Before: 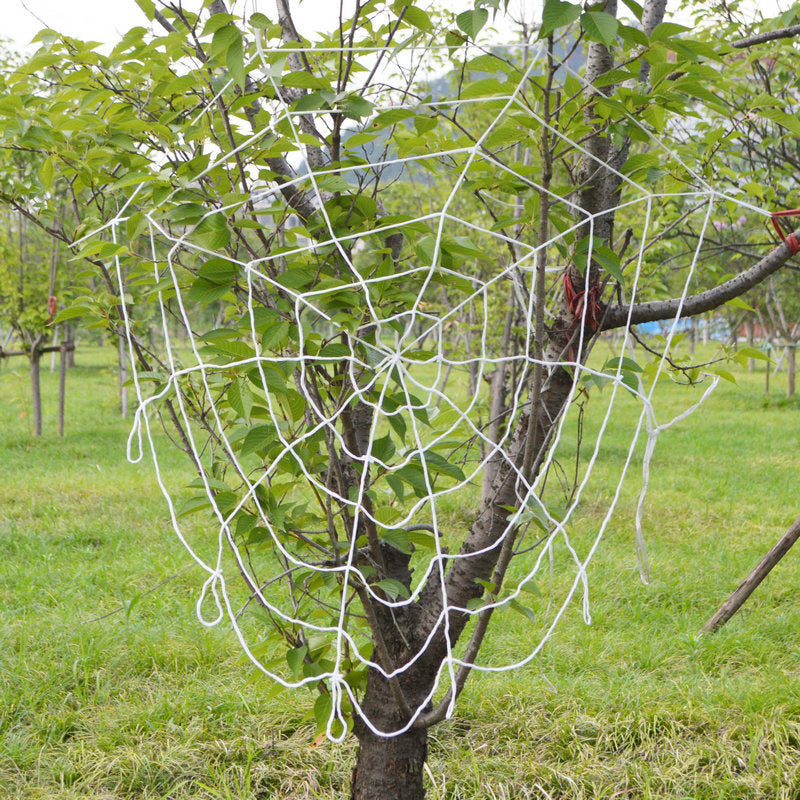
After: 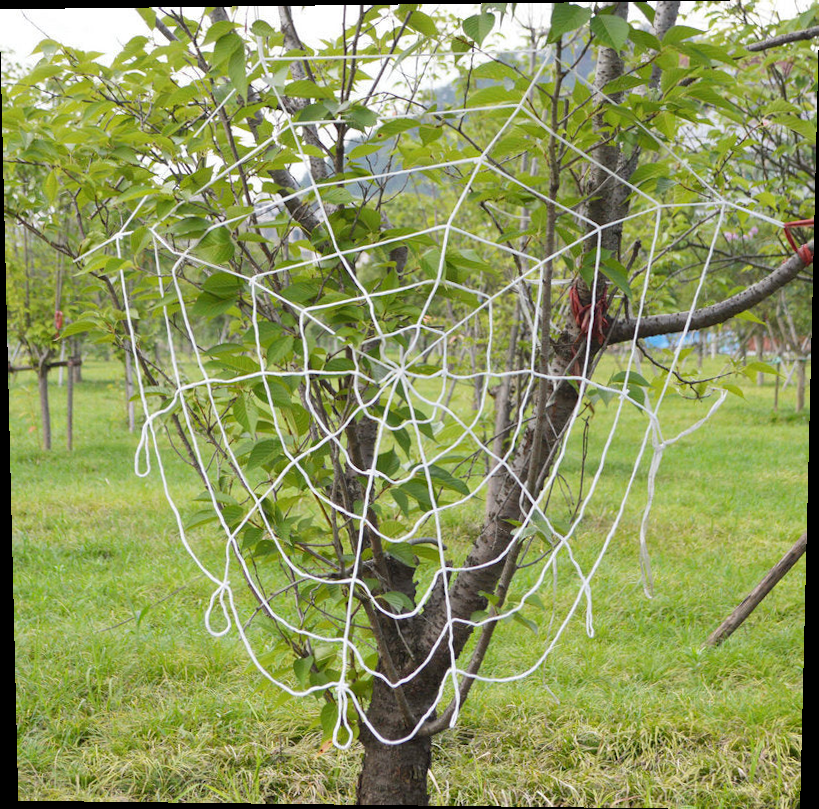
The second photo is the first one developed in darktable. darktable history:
rotate and perspective: lens shift (vertical) 0.048, lens shift (horizontal) -0.024, automatic cropping off
